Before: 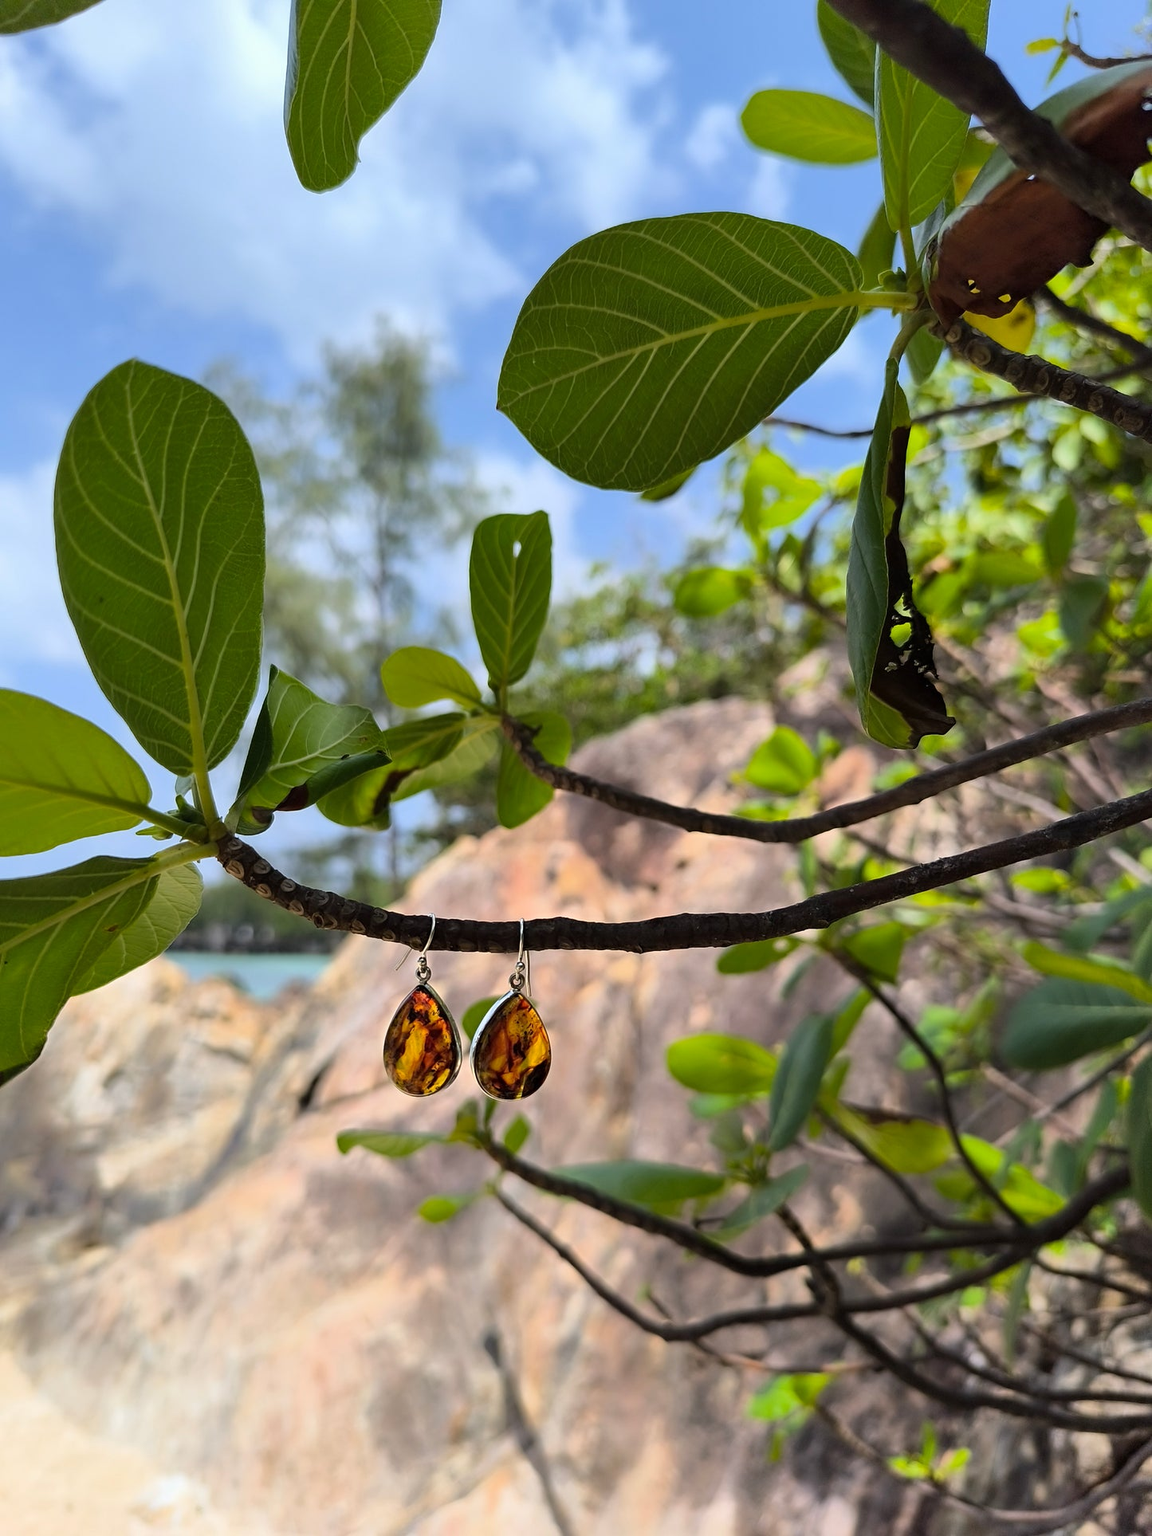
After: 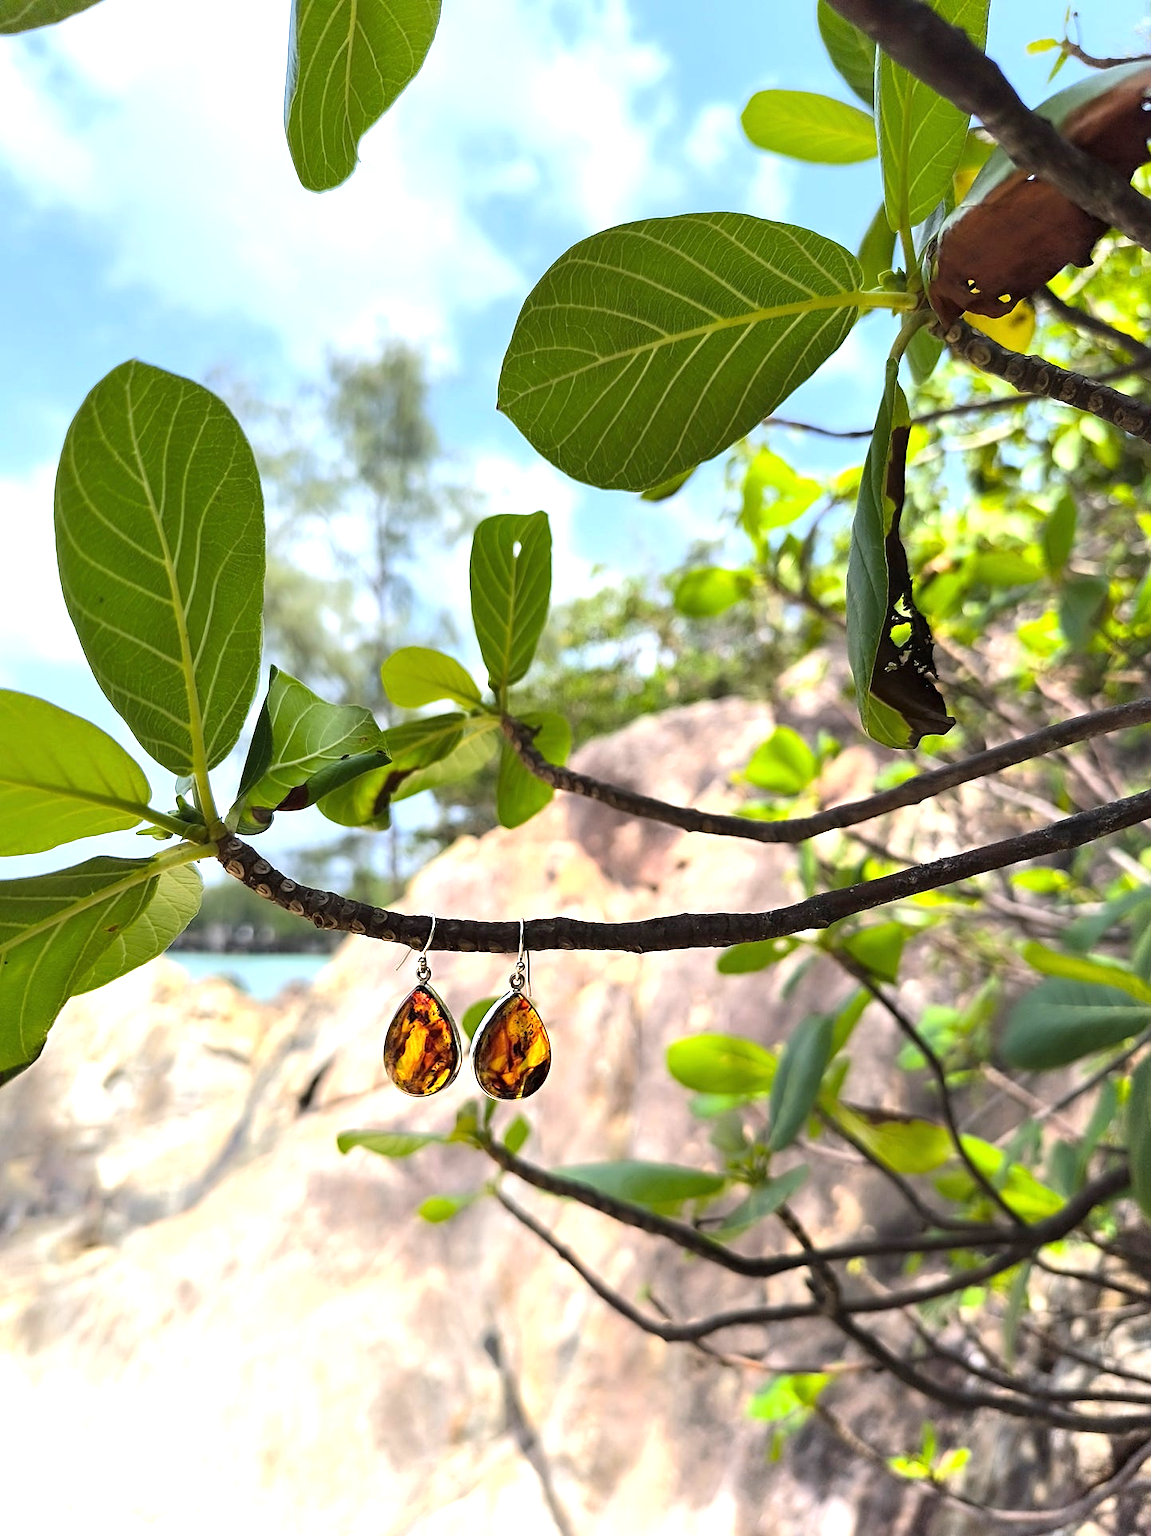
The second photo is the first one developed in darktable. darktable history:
exposure: black level correction 0, exposure 1.001 EV, compensate exposure bias true, compensate highlight preservation false
sharpen: amount 0.207
